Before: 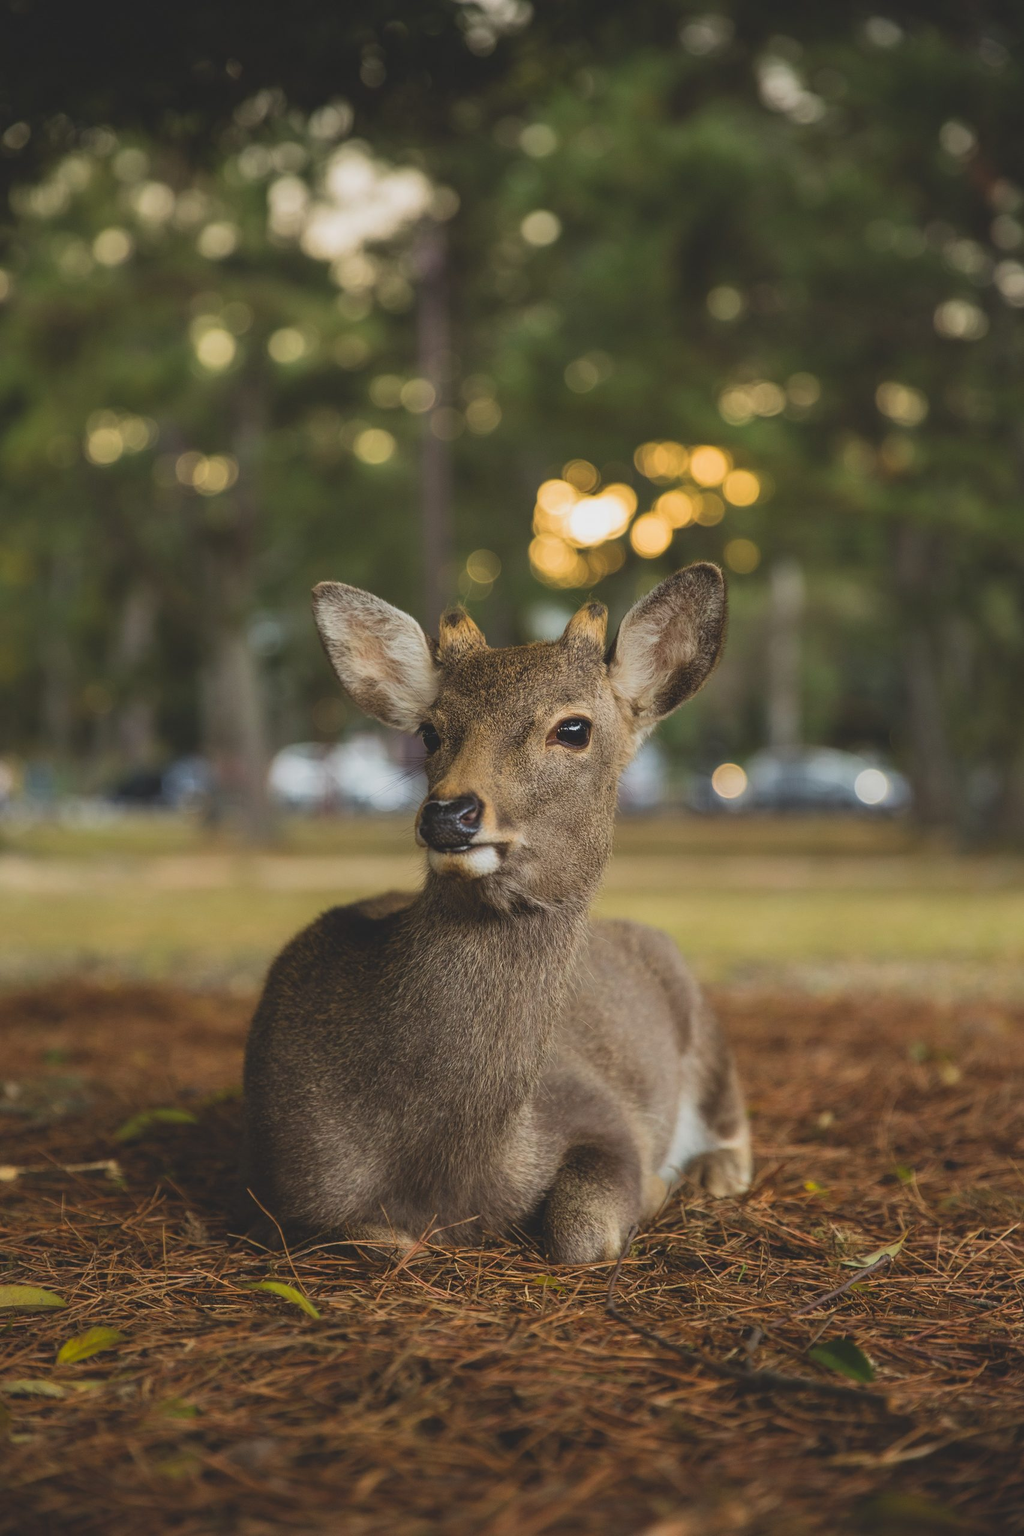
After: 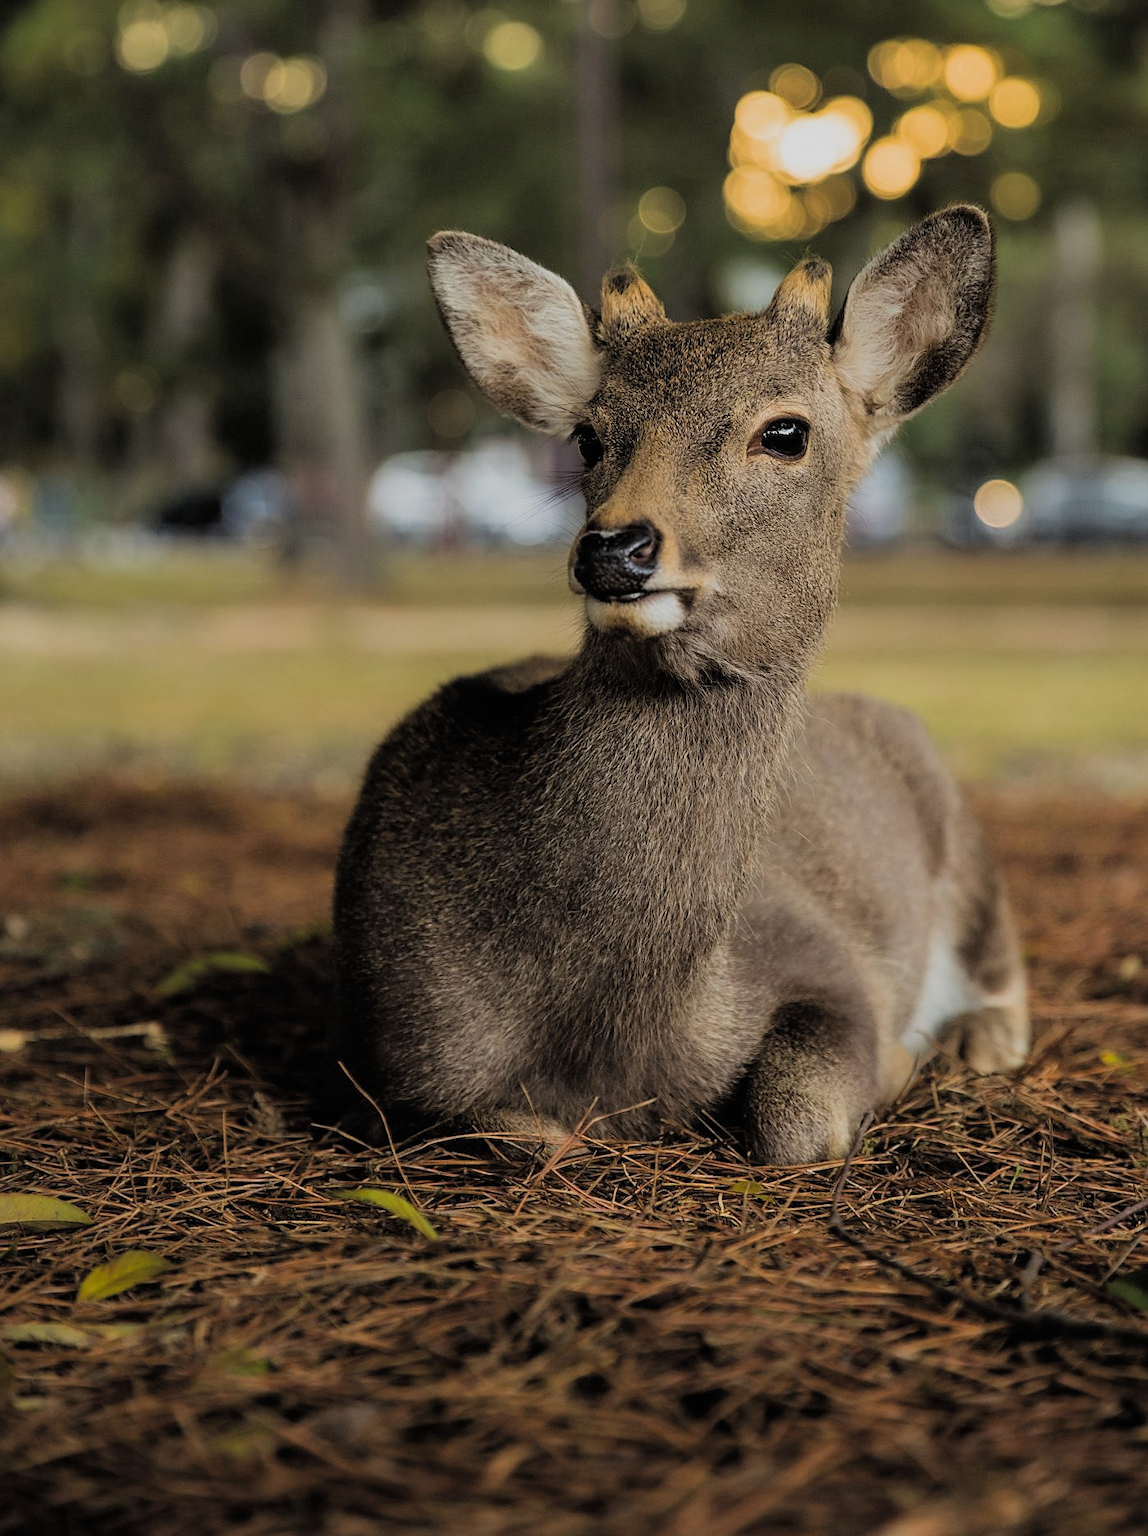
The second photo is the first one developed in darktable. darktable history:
sharpen: radius 1.823, amount 0.398, threshold 1.287
crop: top 26.911%, right 18.042%
filmic rgb: black relative exposure -3.81 EV, white relative exposure 3.48 EV, hardness 2.66, contrast 1.104, iterations of high-quality reconstruction 0
